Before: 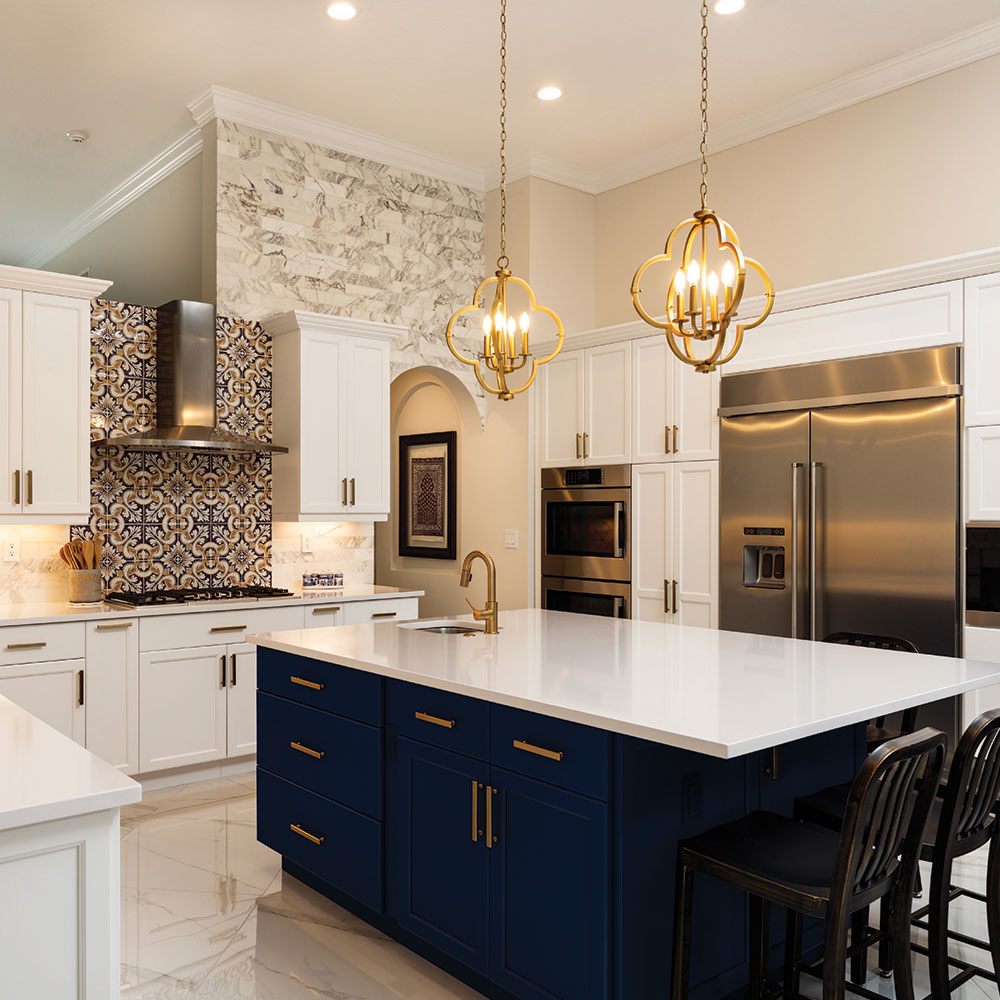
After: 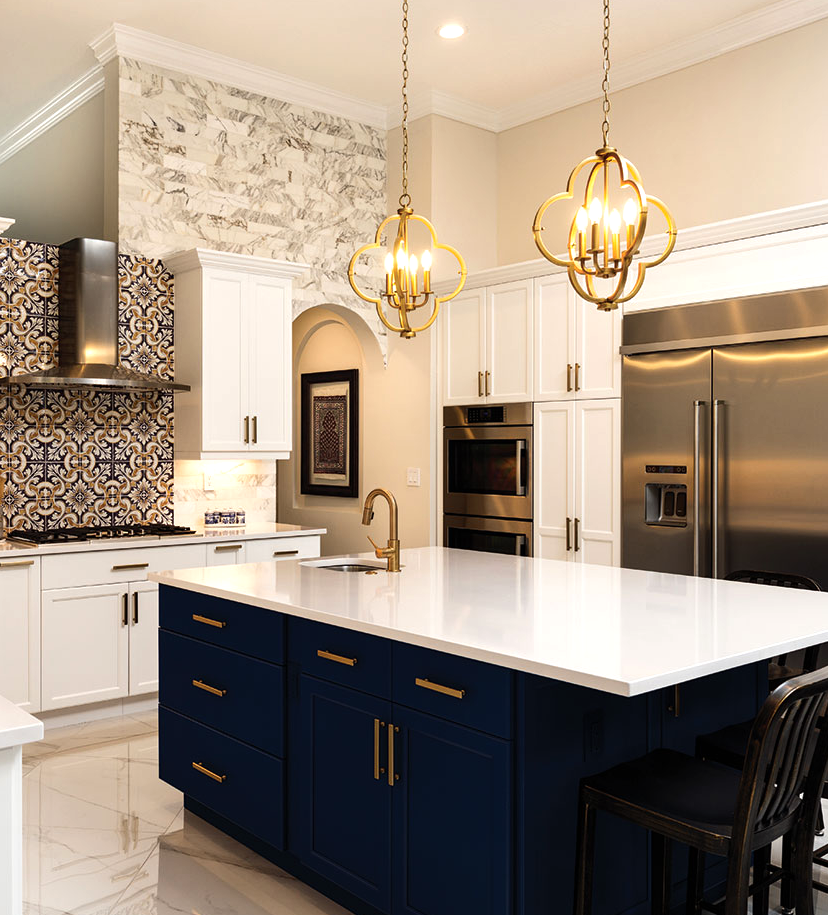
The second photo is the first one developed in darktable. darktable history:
tone equalizer: -8 EV -0.417 EV, -7 EV -0.389 EV, -6 EV -0.333 EV, -5 EV -0.222 EV, -3 EV 0.222 EV, -2 EV 0.333 EV, -1 EV 0.389 EV, +0 EV 0.417 EV, edges refinement/feathering 500, mask exposure compensation -1.57 EV, preserve details no
crop: left 9.807%, top 6.259%, right 7.334%, bottom 2.177%
